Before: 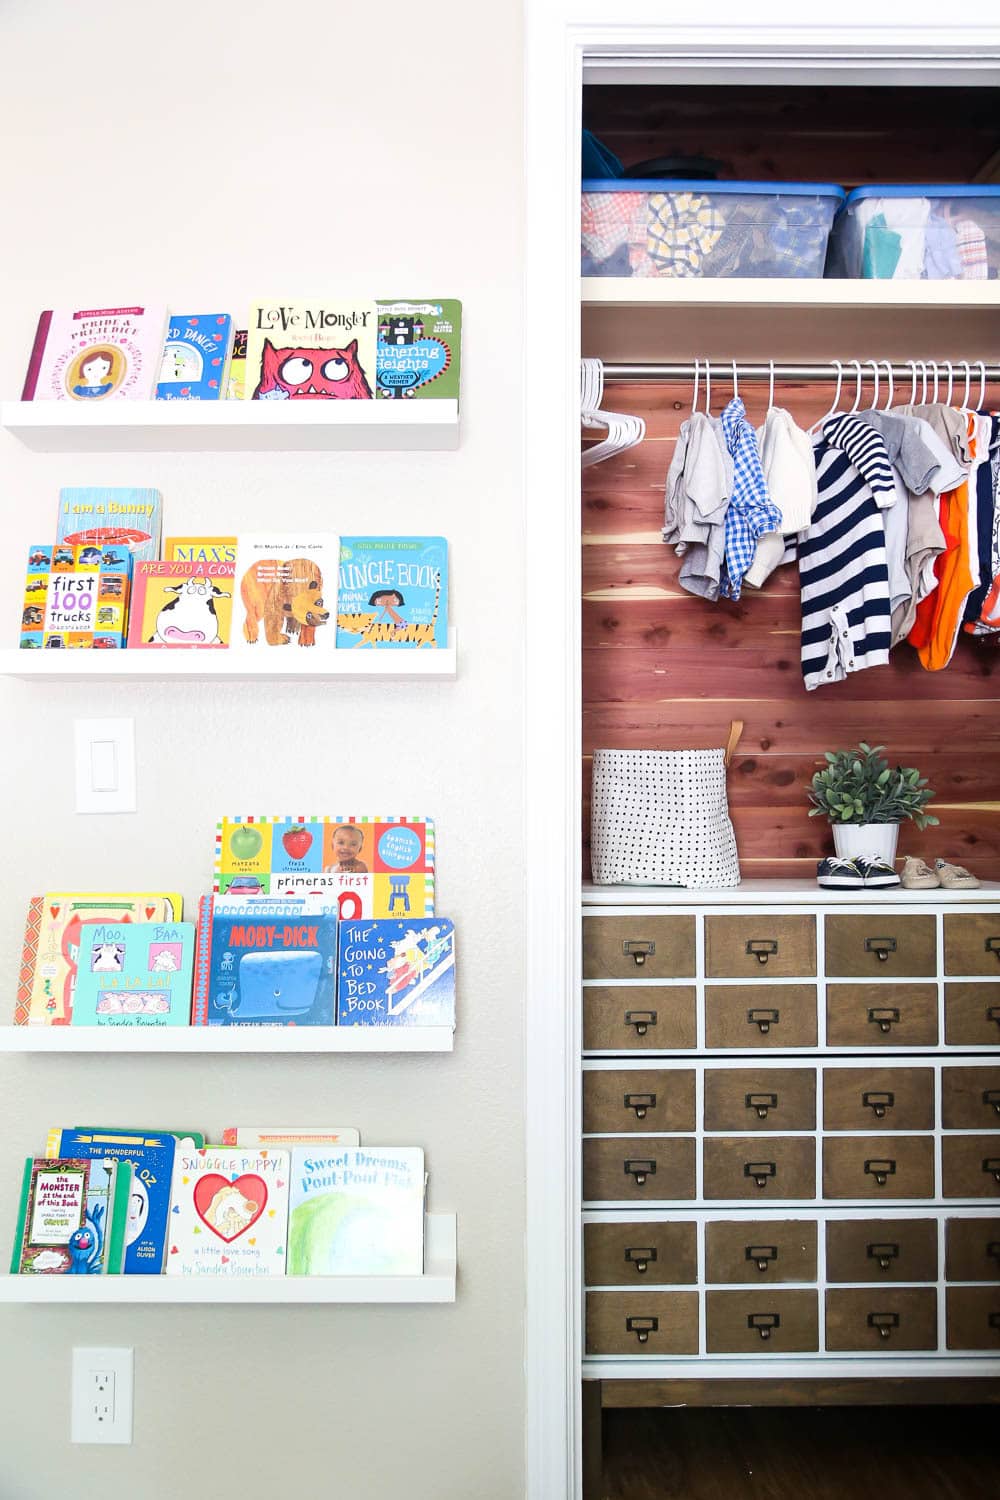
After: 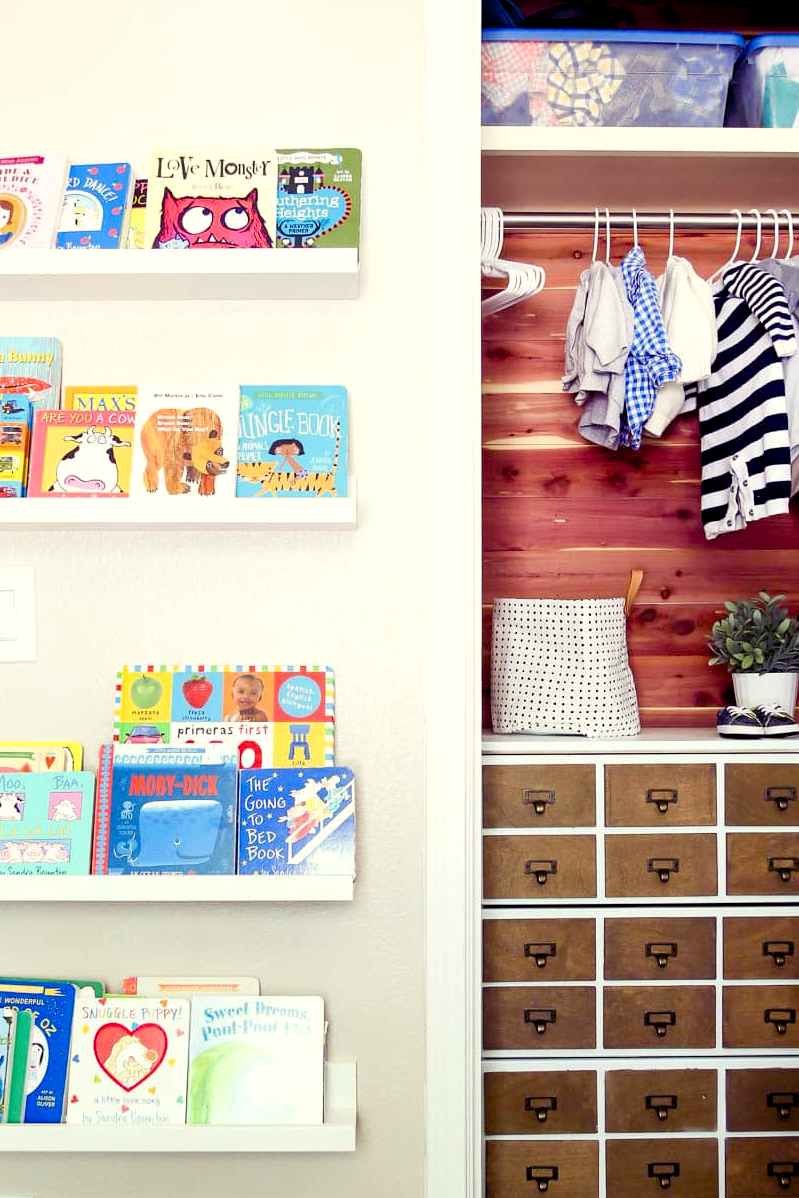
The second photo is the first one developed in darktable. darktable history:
crop and rotate: left 10.071%, top 10.071%, right 10.02%, bottom 10.02%
color balance rgb: shadows lift › luminance -21.66%, shadows lift › chroma 8.98%, shadows lift › hue 283.37°, power › chroma 1.05%, power › hue 25.59°, highlights gain › luminance 6.08%, highlights gain › chroma 2.55%, highlights gain › hue 90°, global offset › luminance -0.87%, perceptual saturation grading › global saturation 25%, perceptual saturation grading › highlights -28.39%, perceptual saturation grading › shadows 33.98%
